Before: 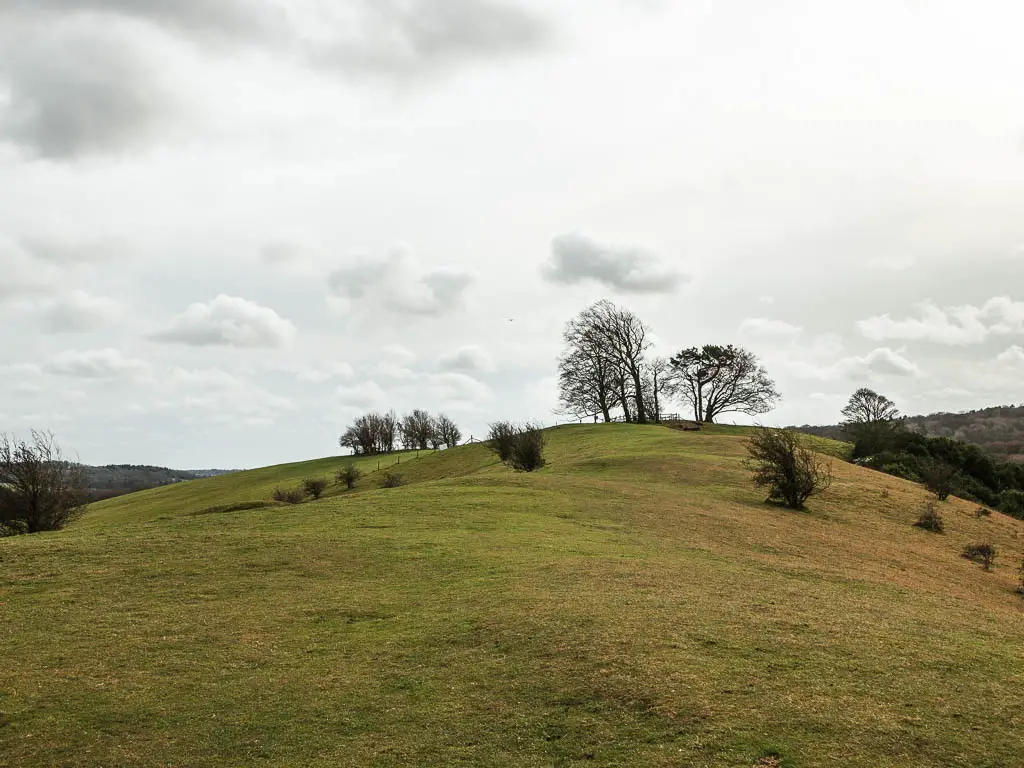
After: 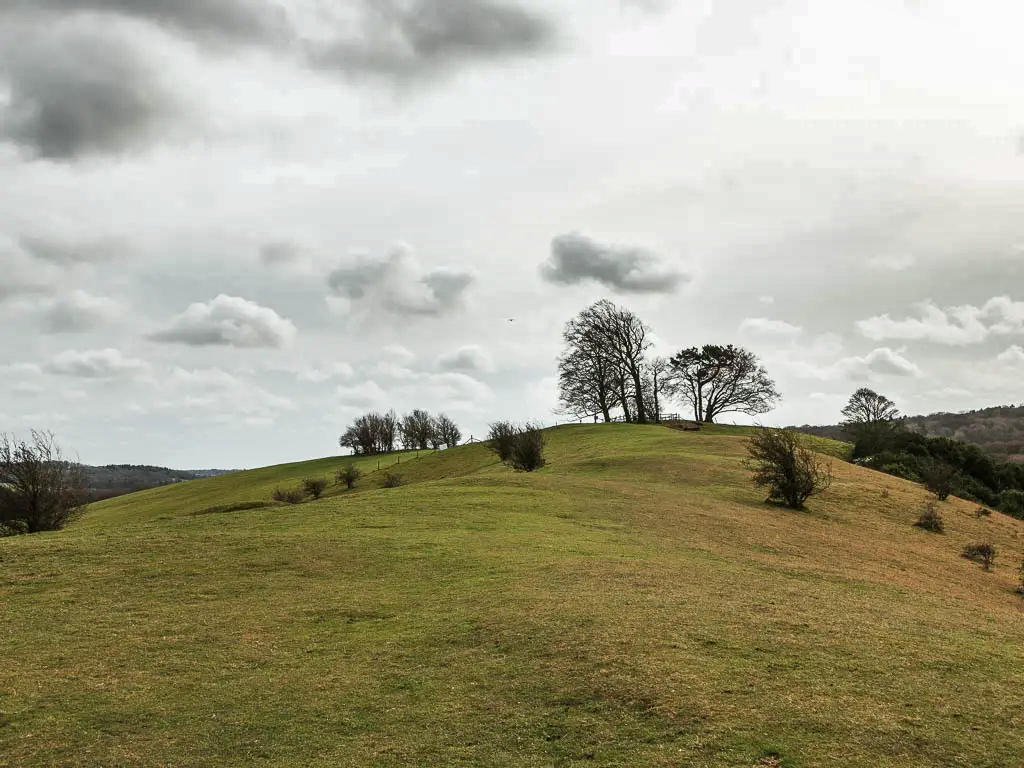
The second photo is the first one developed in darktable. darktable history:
shadows and highlights: shadows 59.85, highlights -60.19, soften with gaussian
exposure: compensate exposure bias true, compensate highlight preservation false
